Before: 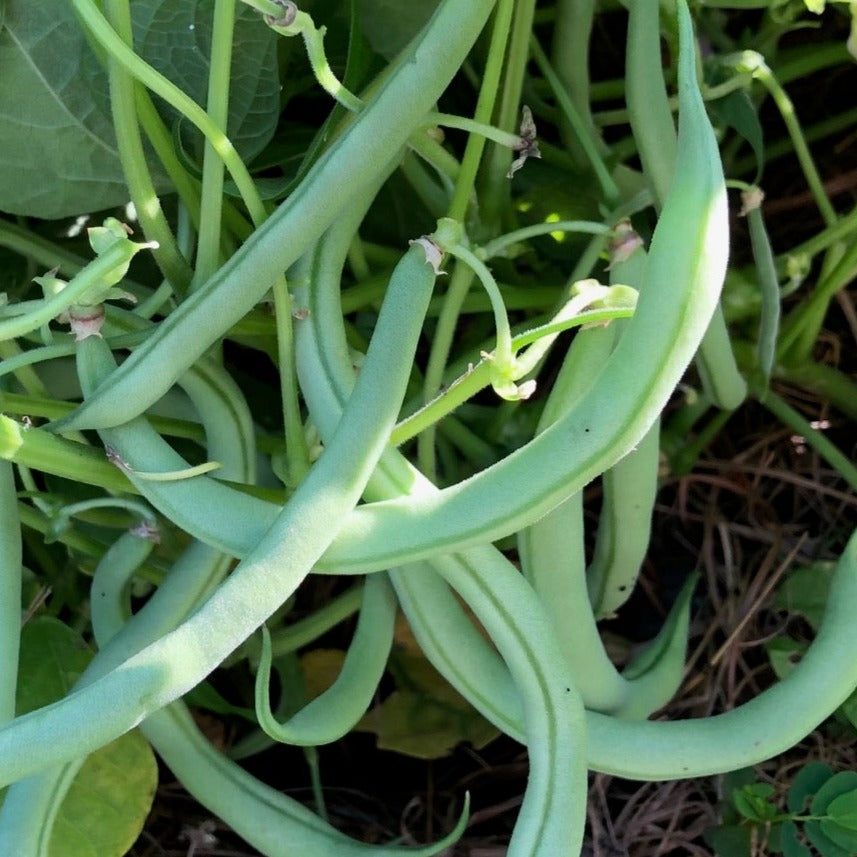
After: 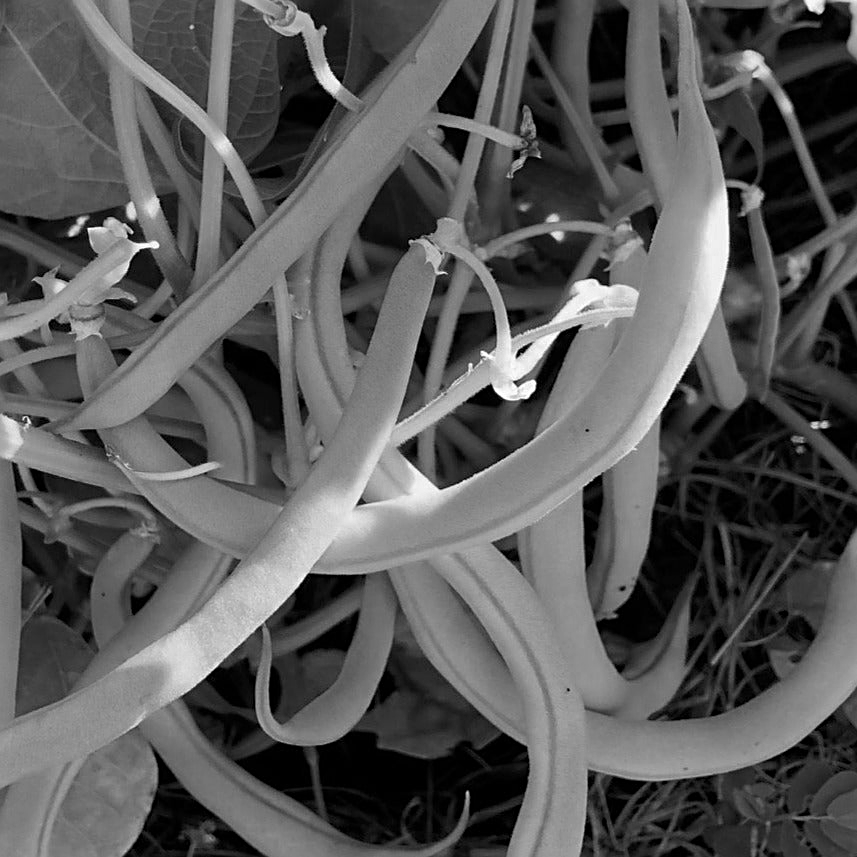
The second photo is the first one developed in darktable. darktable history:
sharpen: on, module defaults
color zones: curves: ch0 [(0.002, 0.593) (0.143, 0.417) (0.285, 0.541) (0.455, 0.289) (0.608, 0.327) (0.727, 0.283) (0.869, 0.571) (1, 0.603)]; ch1 [(0, 0) (0.143, 0) (0.286, 0) (0.429, 0) (0.571, 0) (0.714, 0) (0.857, 0)]
white balance: red 0.978, blue 0.999
